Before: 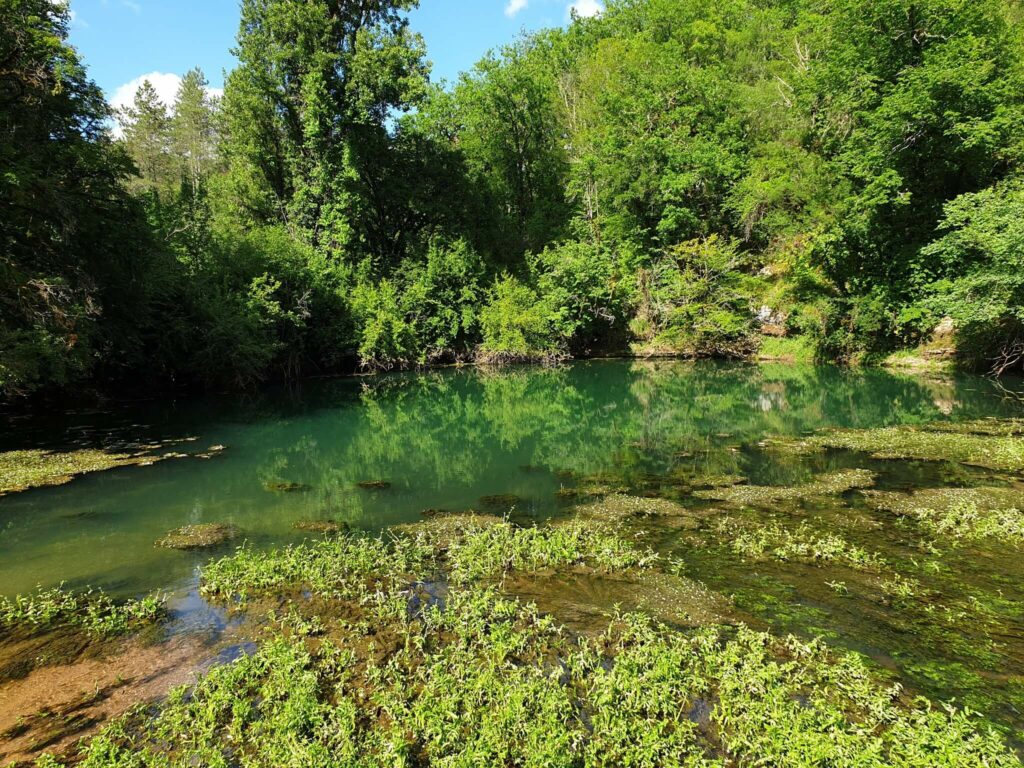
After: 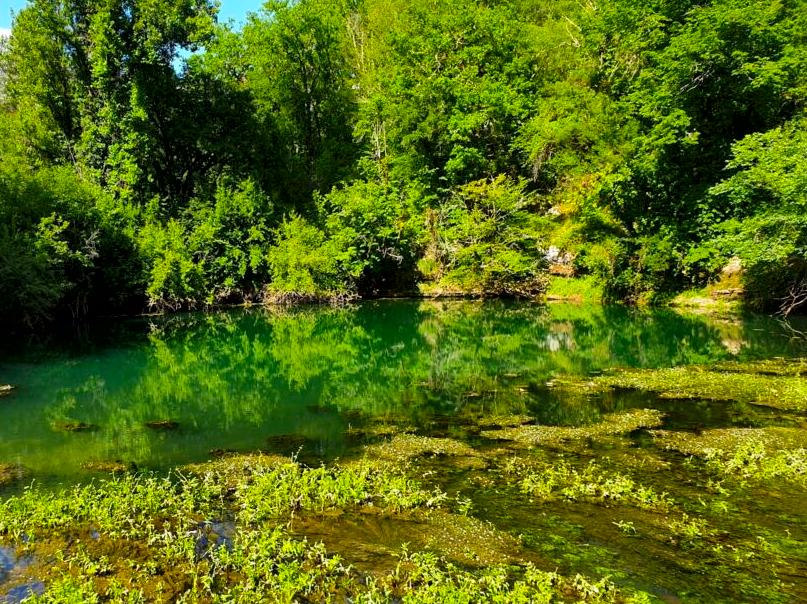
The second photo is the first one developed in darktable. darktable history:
crop and rotate: left 20.74%, top 7.912%, right 0.375%, bottom 13.378%
local contrast: mode bilateral grid, contrast 20, coarseness 50, detail 161%, midtone range 0.2
color balance rgb: linear chroma grading › global chroma 15%, perceptual saturation grading › global saturation 30%
